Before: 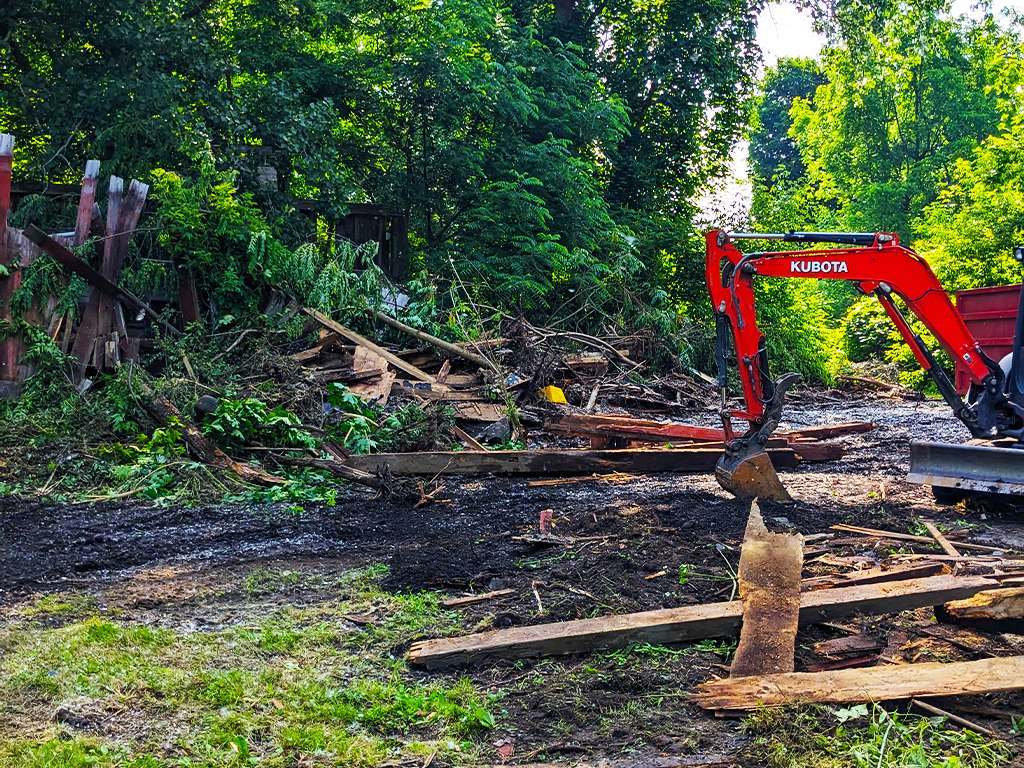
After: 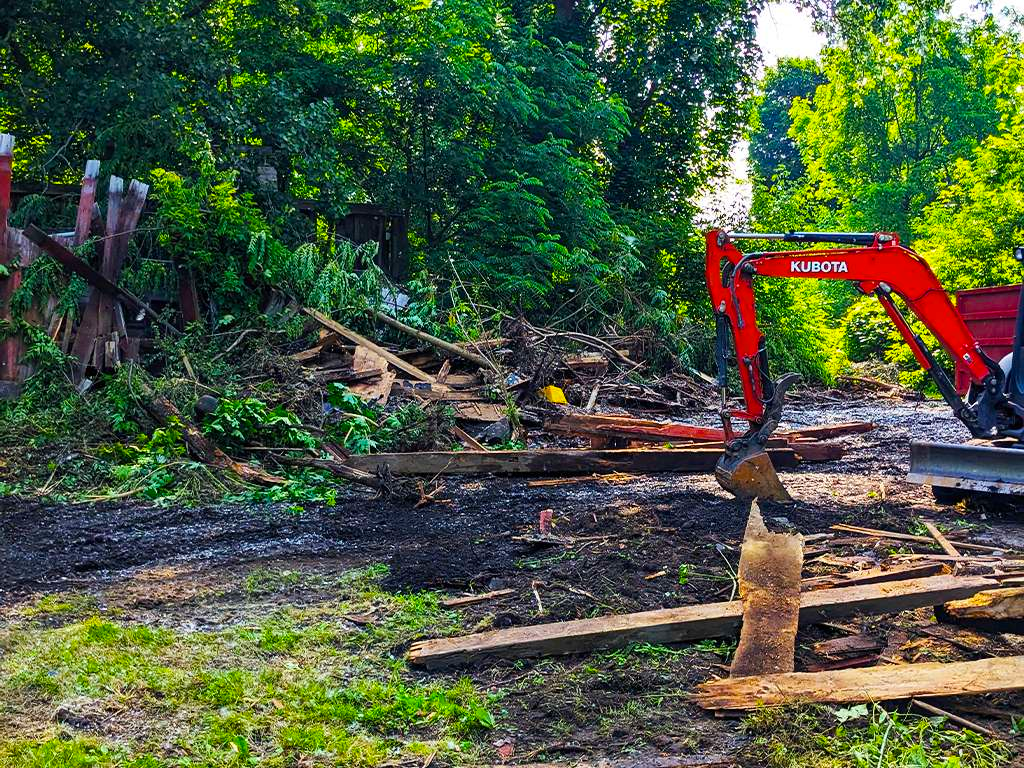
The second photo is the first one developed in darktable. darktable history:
color balance rgb: global offset › hue 170.21°, linear chroma grading › global chroma 14.683%, perceptual saturation grading › global saturation 4.277%
